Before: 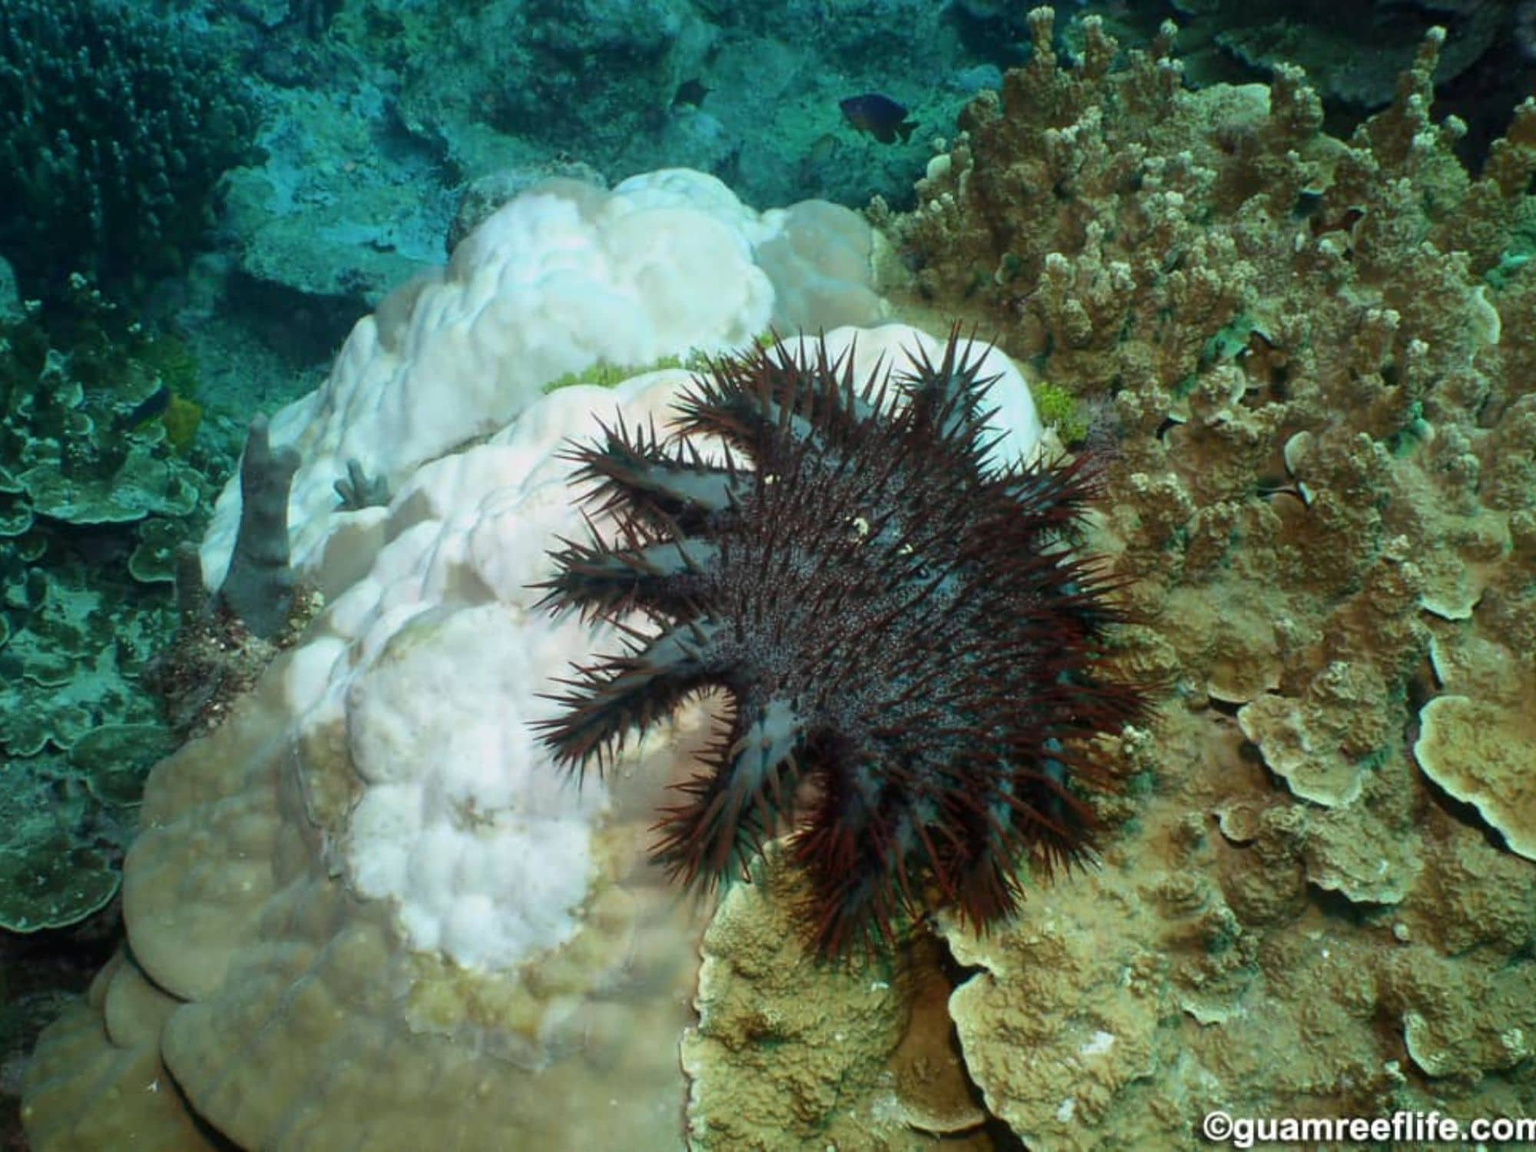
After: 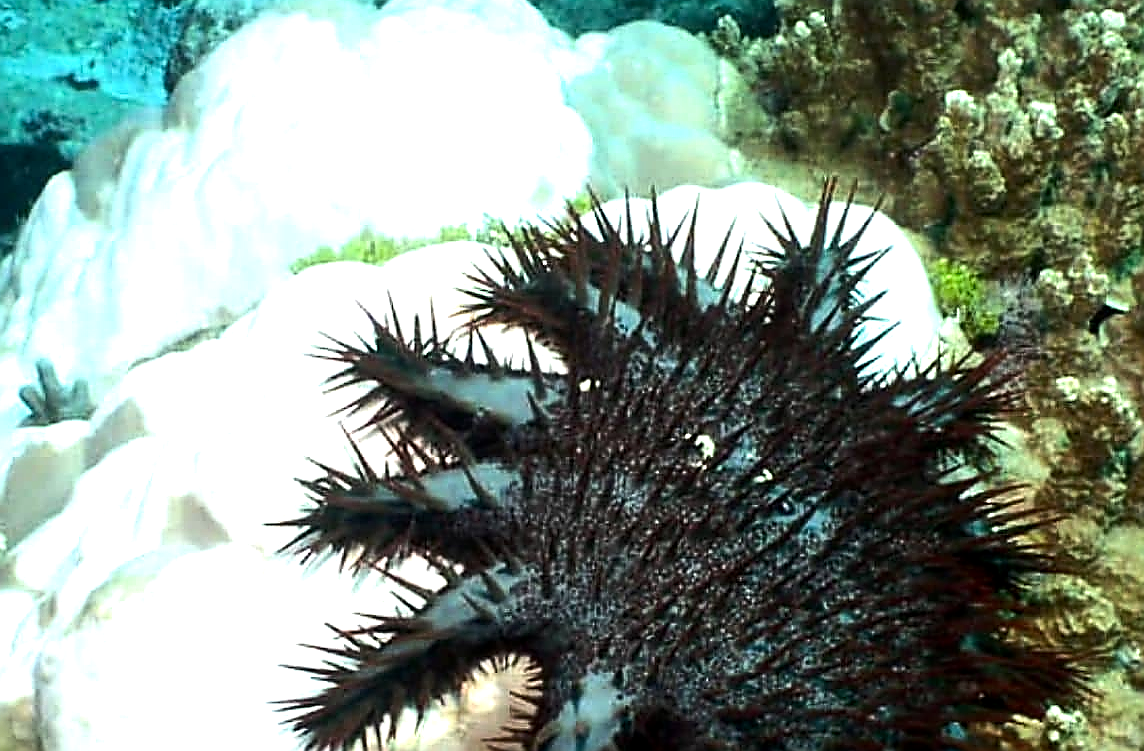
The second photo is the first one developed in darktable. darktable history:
tone equalizer: -8 EV -1.08 EV, -7 EV -1.01 EV, -6 EV -0.84 EV, -5 EV -0.605 EV, -3 EV 0.608 EV, -2 EV 0.867 EV, -1 EV 1.01 EV, +0 EV 1.07 EV, edges refinement/feathering 500, mask exposure compensation -1.57 EV, preserve details no
crop: left 20.843%, top 15.945%, right 21.924%, bottom 33.925%
sharpen: radius 1.386, amount 1.254, threshold 0.768
exposure: black level correction 0.005, exposure 0.421 EV, compensate highlight preservation false
